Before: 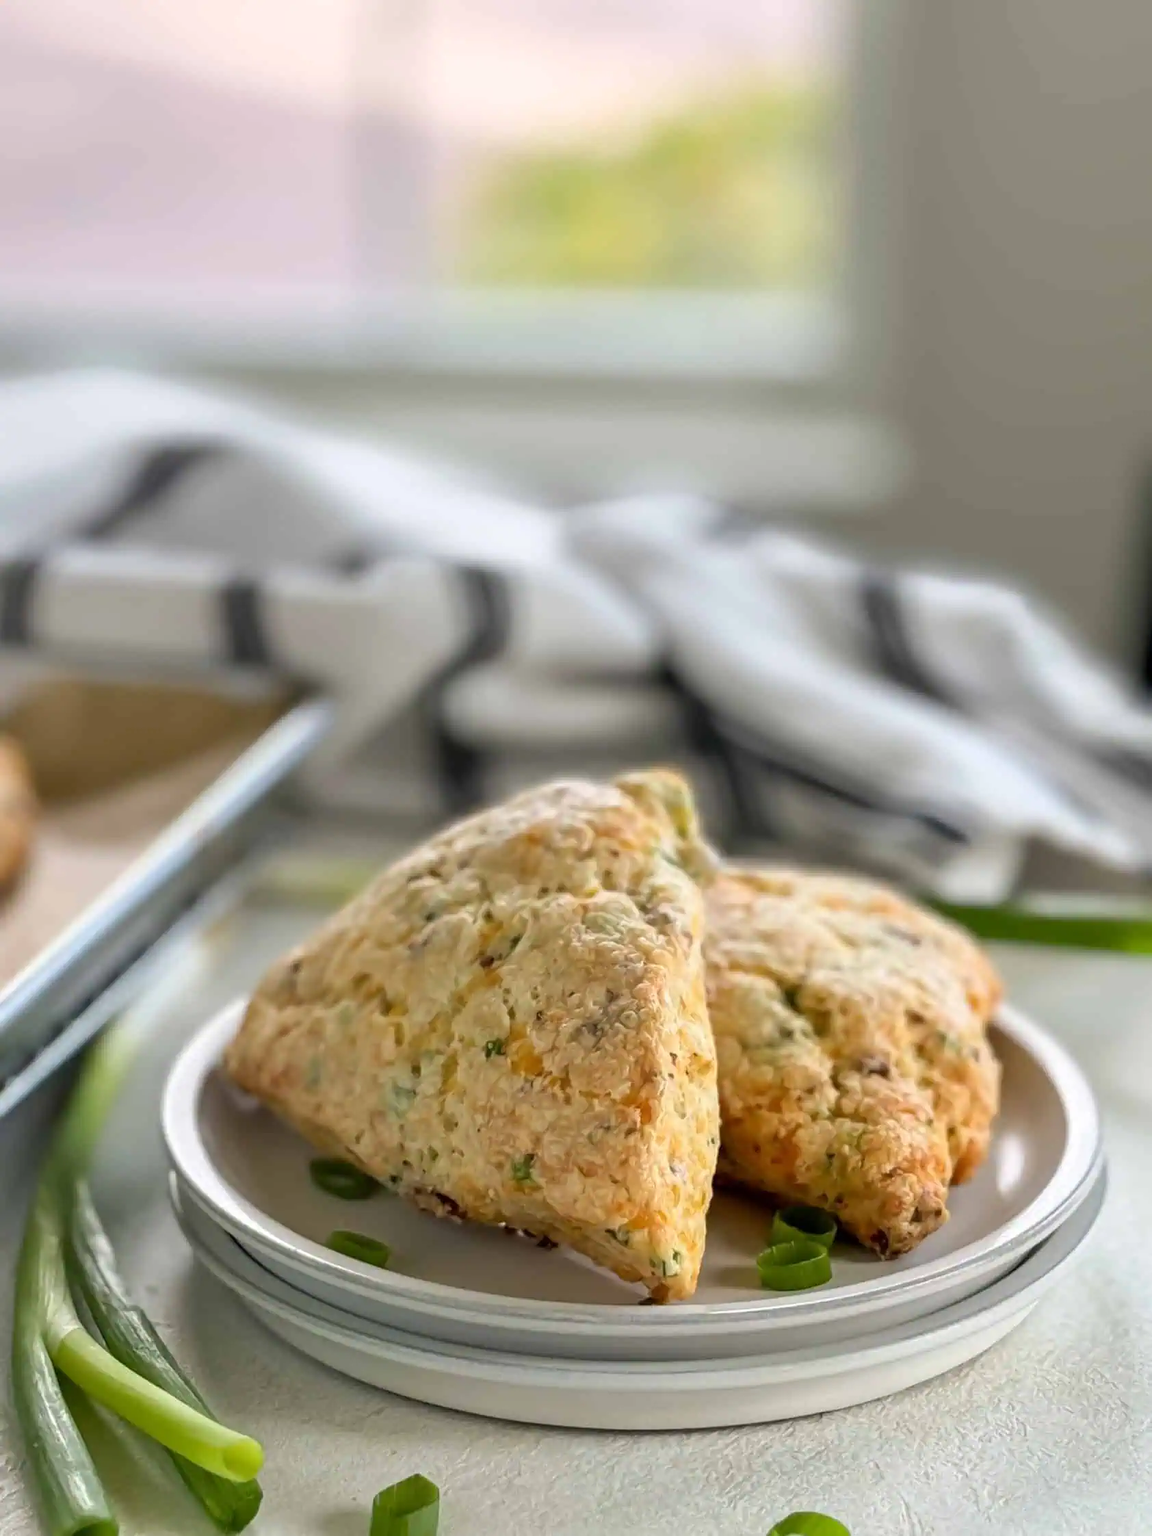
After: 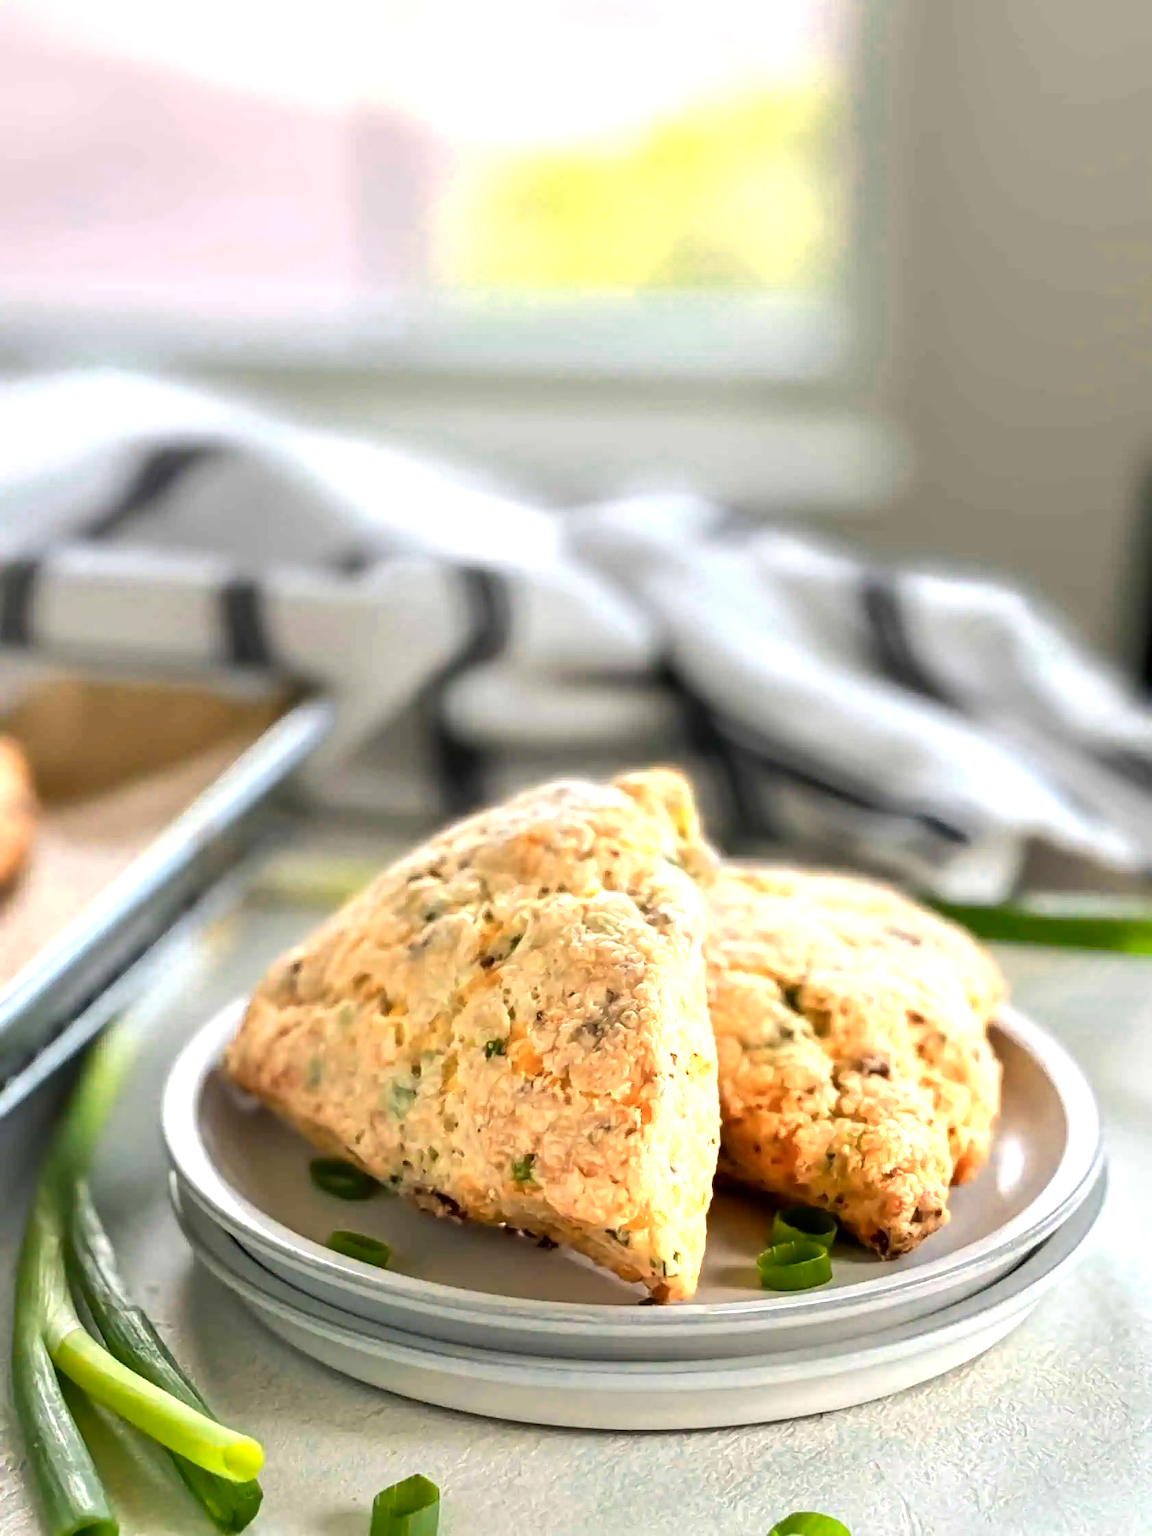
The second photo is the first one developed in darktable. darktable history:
color correction: saturation 1.34
color zones: curves: ch0 [(0.018, 0.548) (0.224, 0.64) (0.425, 0.447) (0.675, 0.575) (0.732, 0.579)]; ch1 [(0.066, 0.487) (0.25, 0.5) (0.404, 0.43) (0.75, 0.421) (0.956, 0.421)]; ch2 [(0.044, 0.561) (0.215, 0.465) (0.399, 0.544) (0.465, 0.548) (0.614, 0.447) (0.724, 0.43) (0.882, 0.623) (0.956, 0.632)]
tone equalizer: -8 EV -0.417 EV, -7 EV -0.389 EV, -6 EV -0.333 EV, -5 EV -0.222 EV, -3 EV 0.222 EV, -2 EV 0.333 EV, -1 EV 0.389 EV, +0 EV 0.417 EV, edges refinement/feathering 500, mask exposure compensation -1.57 EV, preserve details no
